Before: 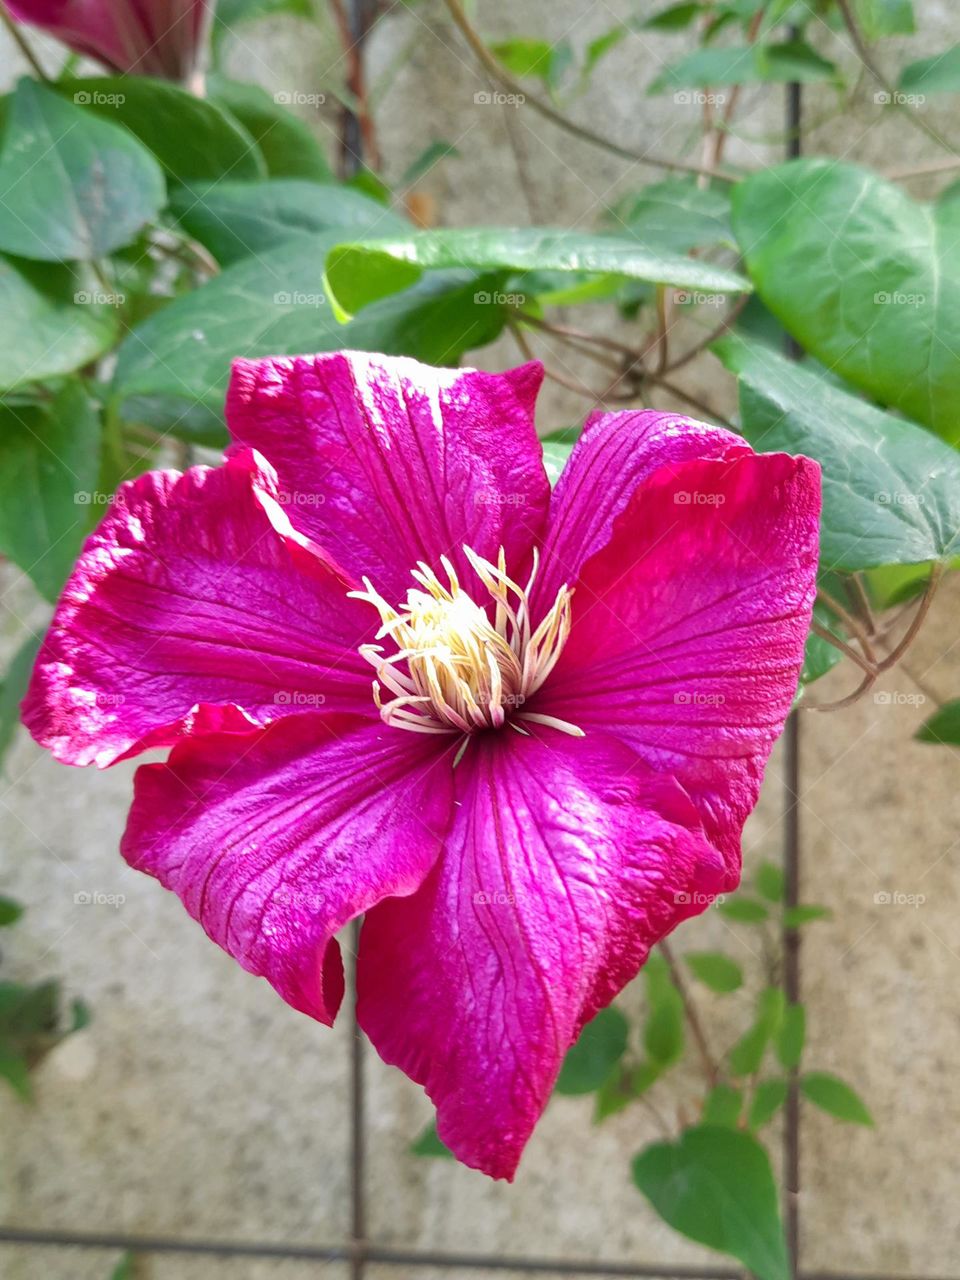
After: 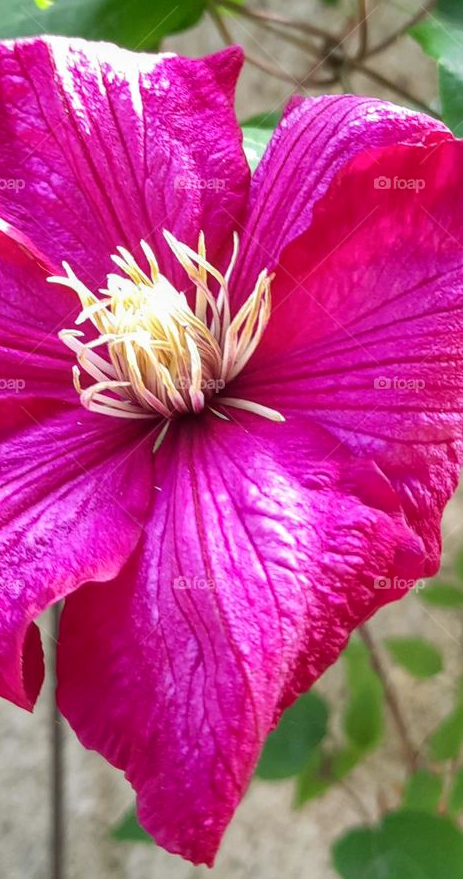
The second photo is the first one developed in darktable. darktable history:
local contrast: detail 114%
crop: left 31.33%, top 24.675%, right 20.405%, bottom 6.631%
shadows and highlights: shadows 48.1, highlights -42.33, soften with gaussian
